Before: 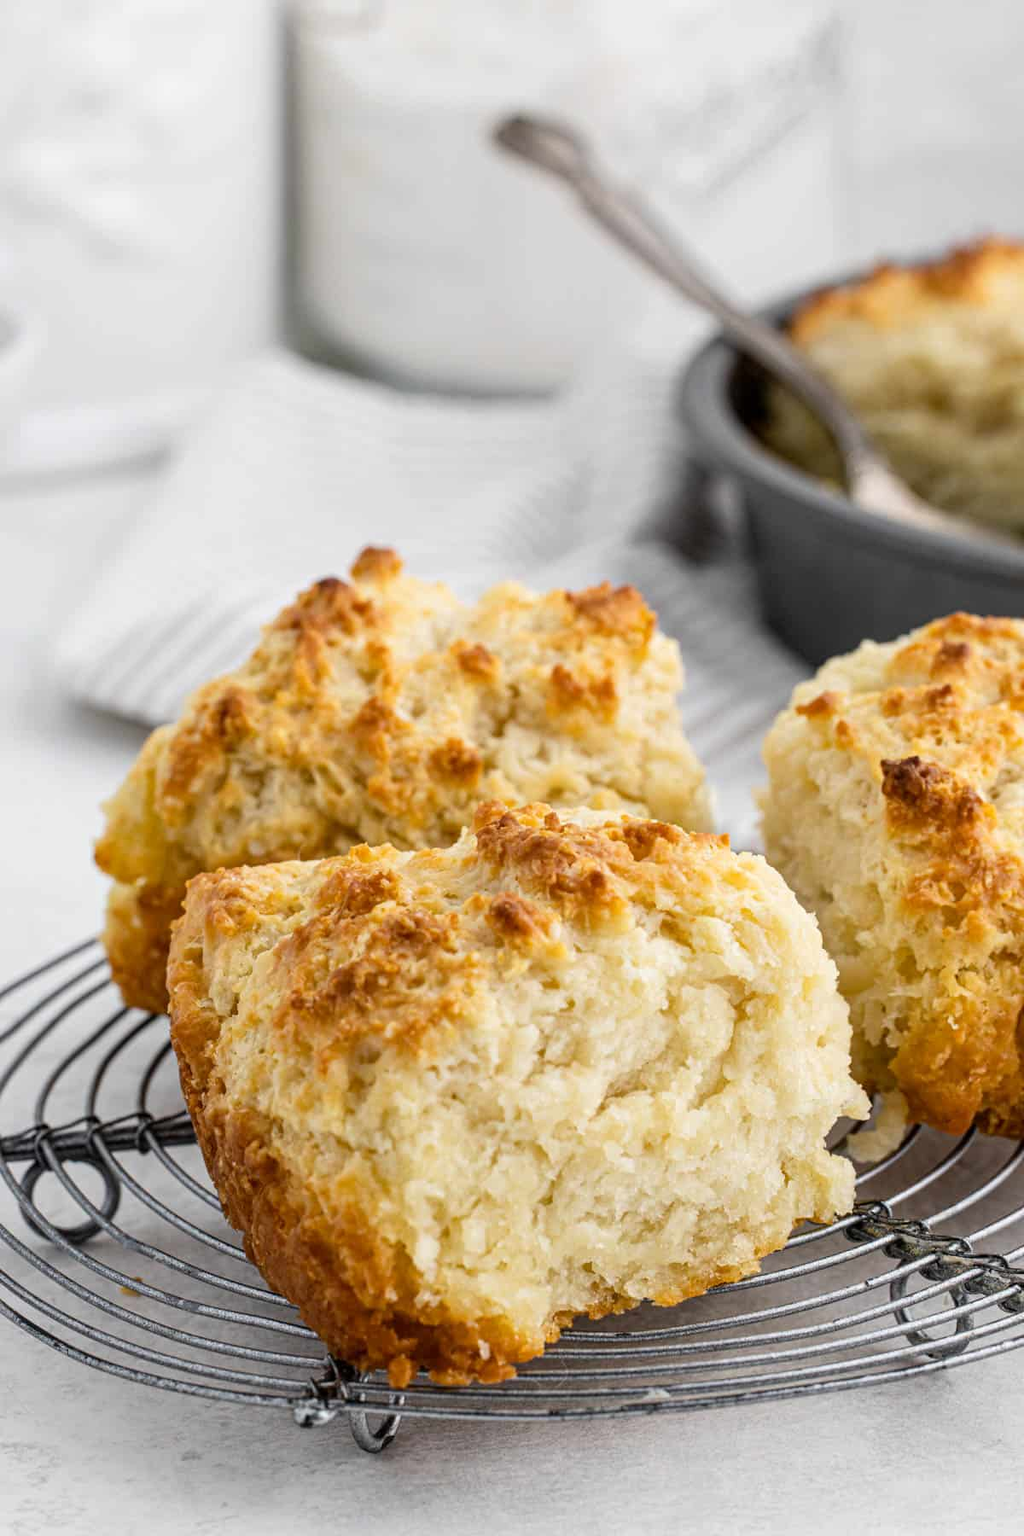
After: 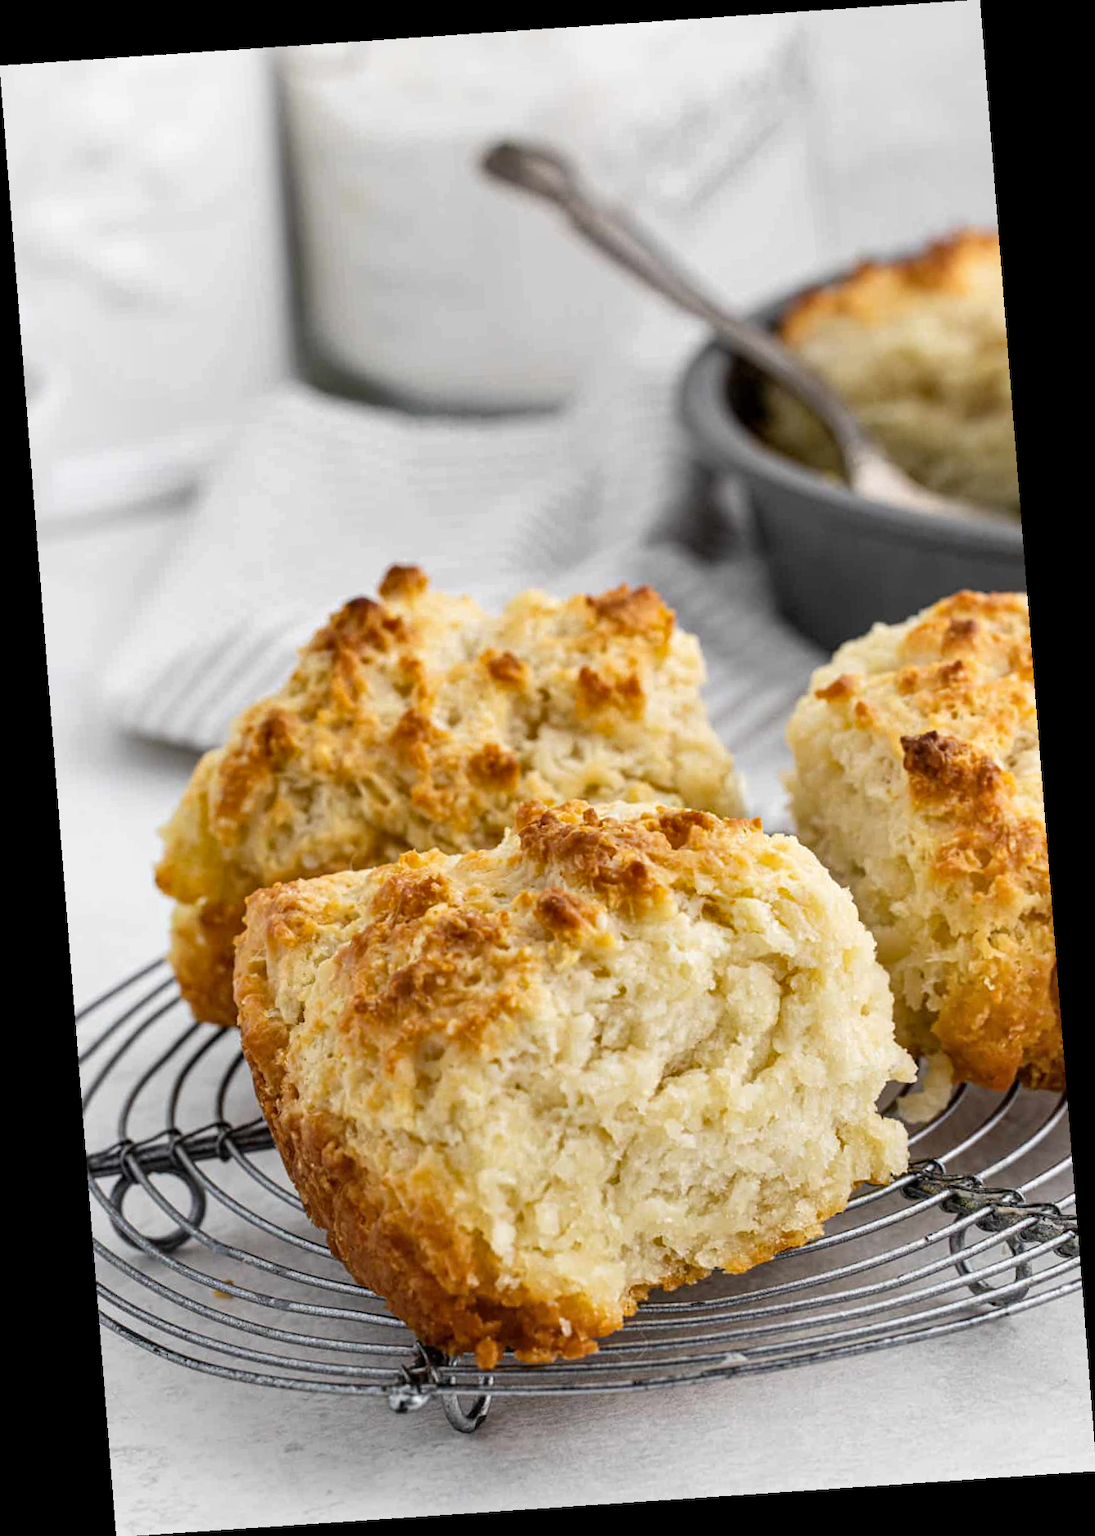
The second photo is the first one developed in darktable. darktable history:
shadows and highlights: shadows 12, white point adjustment 1.2, soften with gaussian
rotate and perspective: rotation -4.2°, shear 0.006, automatic cropping off
